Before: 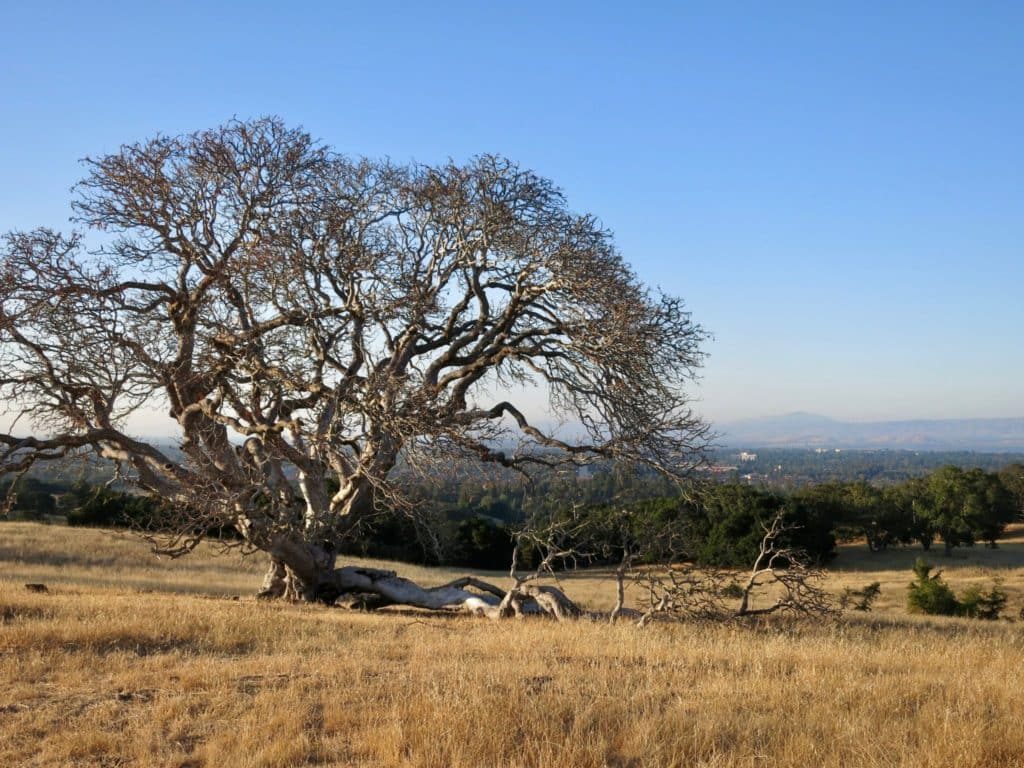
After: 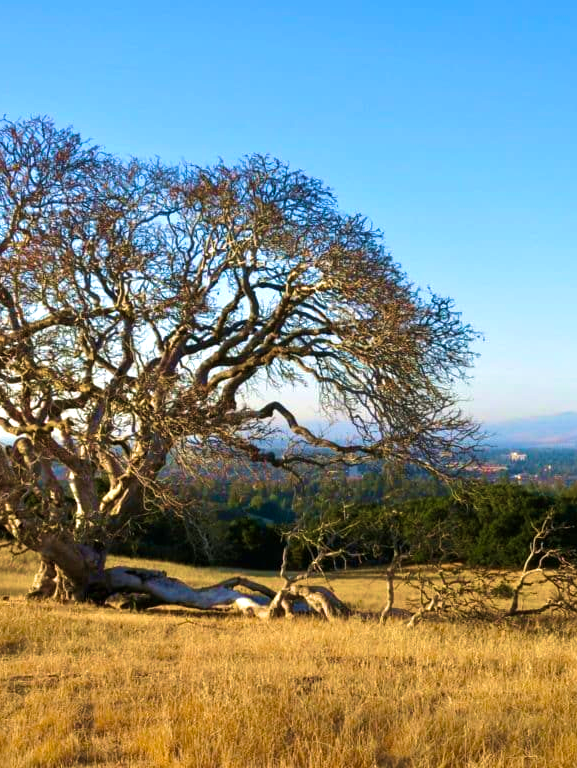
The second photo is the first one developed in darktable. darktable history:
color balance rgb: linear chroma grading › global chroma 22.599%, perceptual saturation grading › global saturation 0.281%, perceptual brilliance grading › highlights 10.156%, perceptual brilliance grading › mid-tones 5.755%, global vibrance 20%
velvia: strength 75%
crop and rotate: left 22.488%, right 21.074%
